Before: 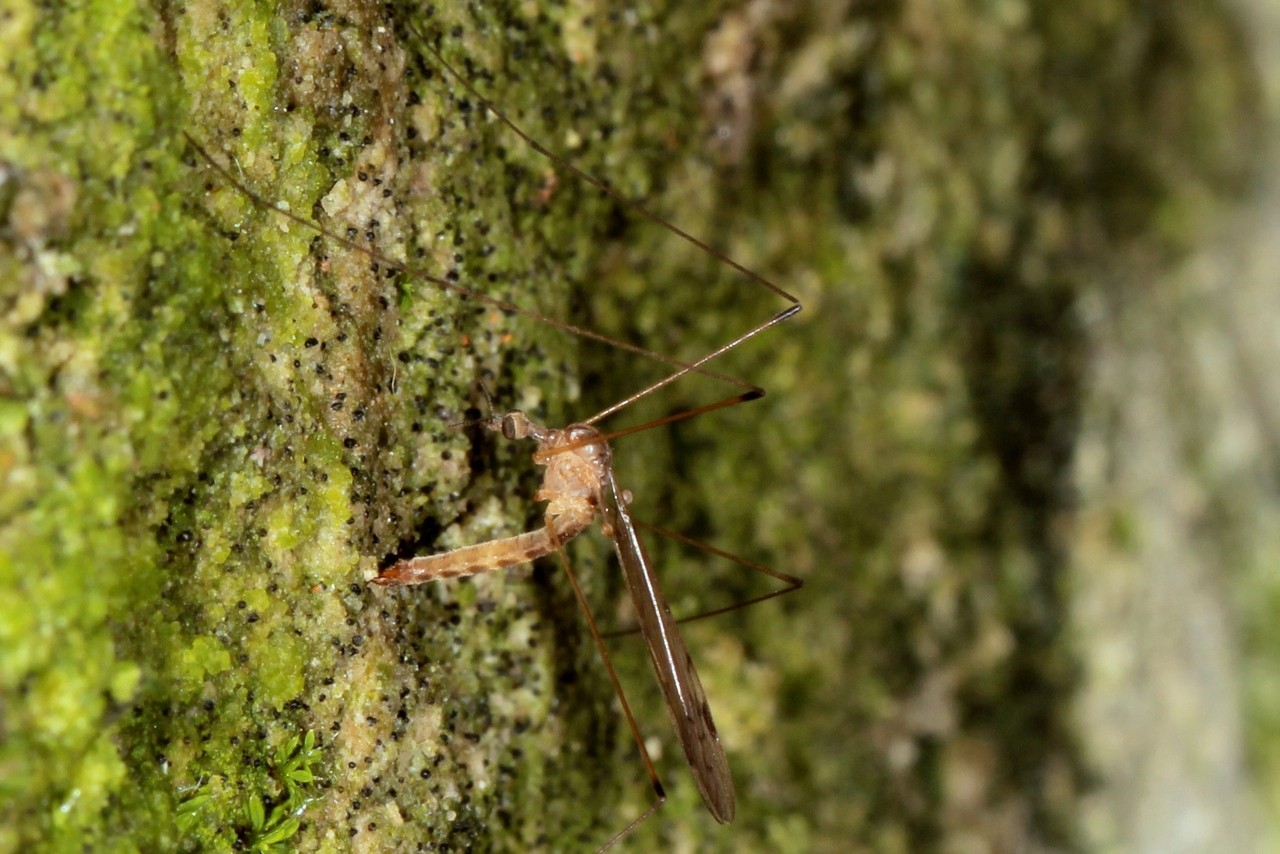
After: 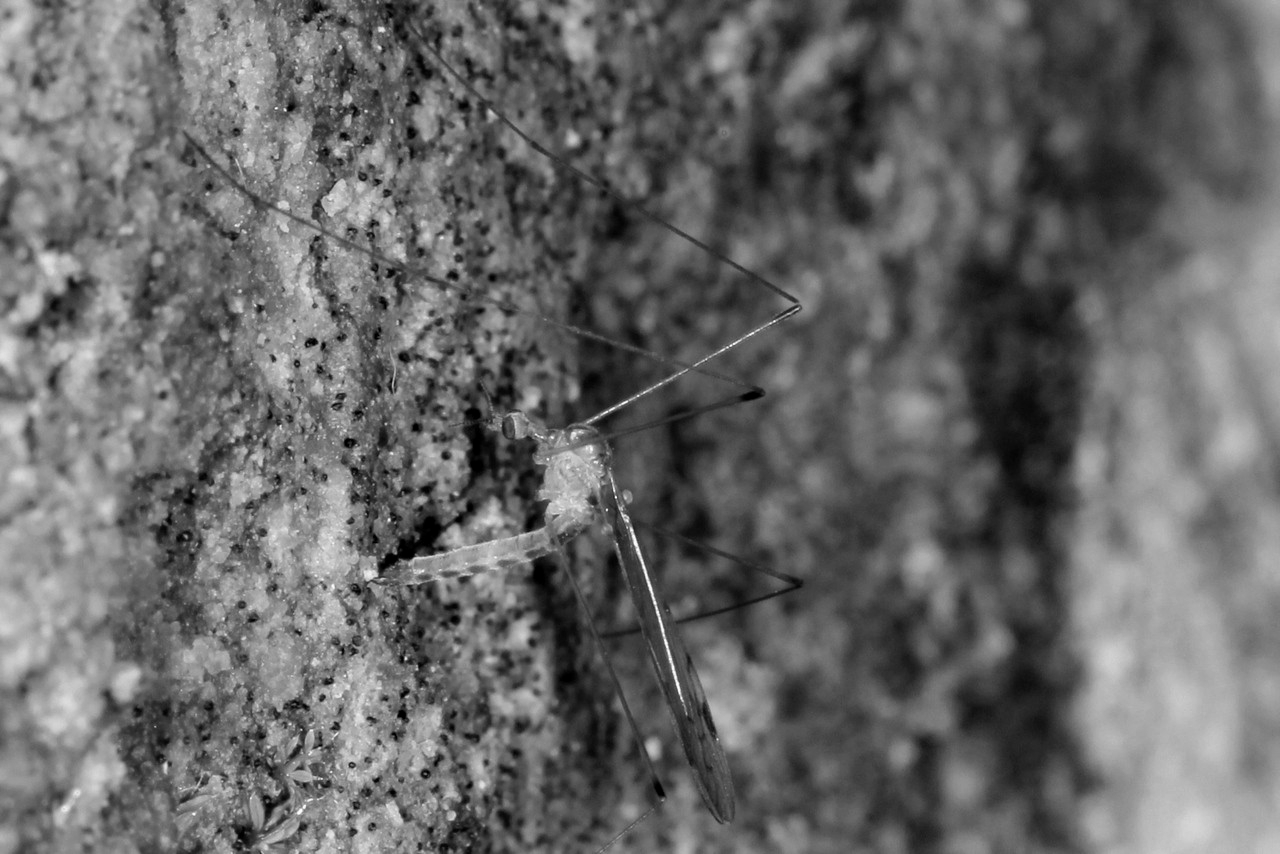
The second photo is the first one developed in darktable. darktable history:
monochrome: a -6.99, b 35.61, size 1.4
haze removal: compatibility mode true, adaptive false
